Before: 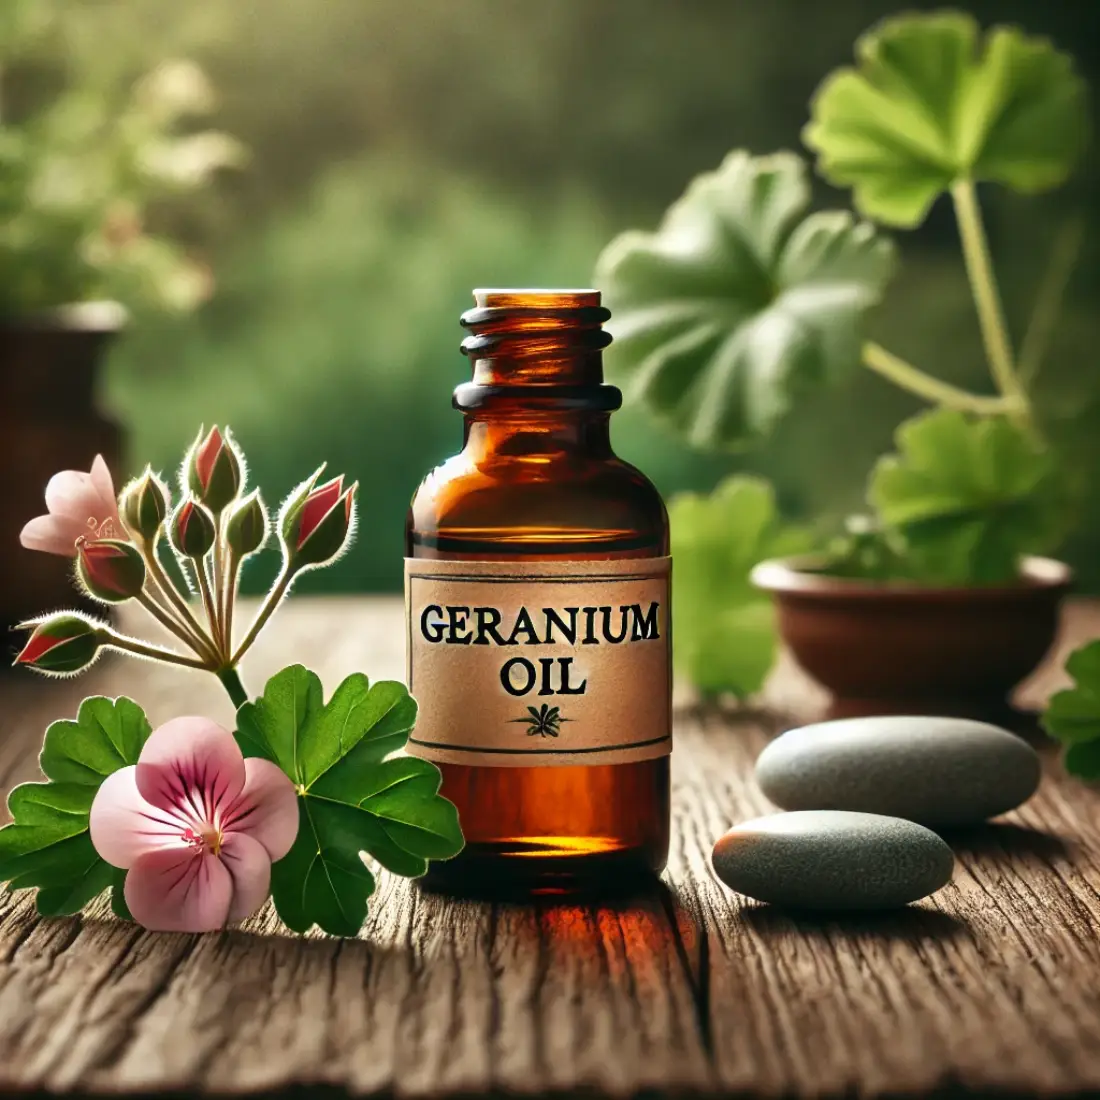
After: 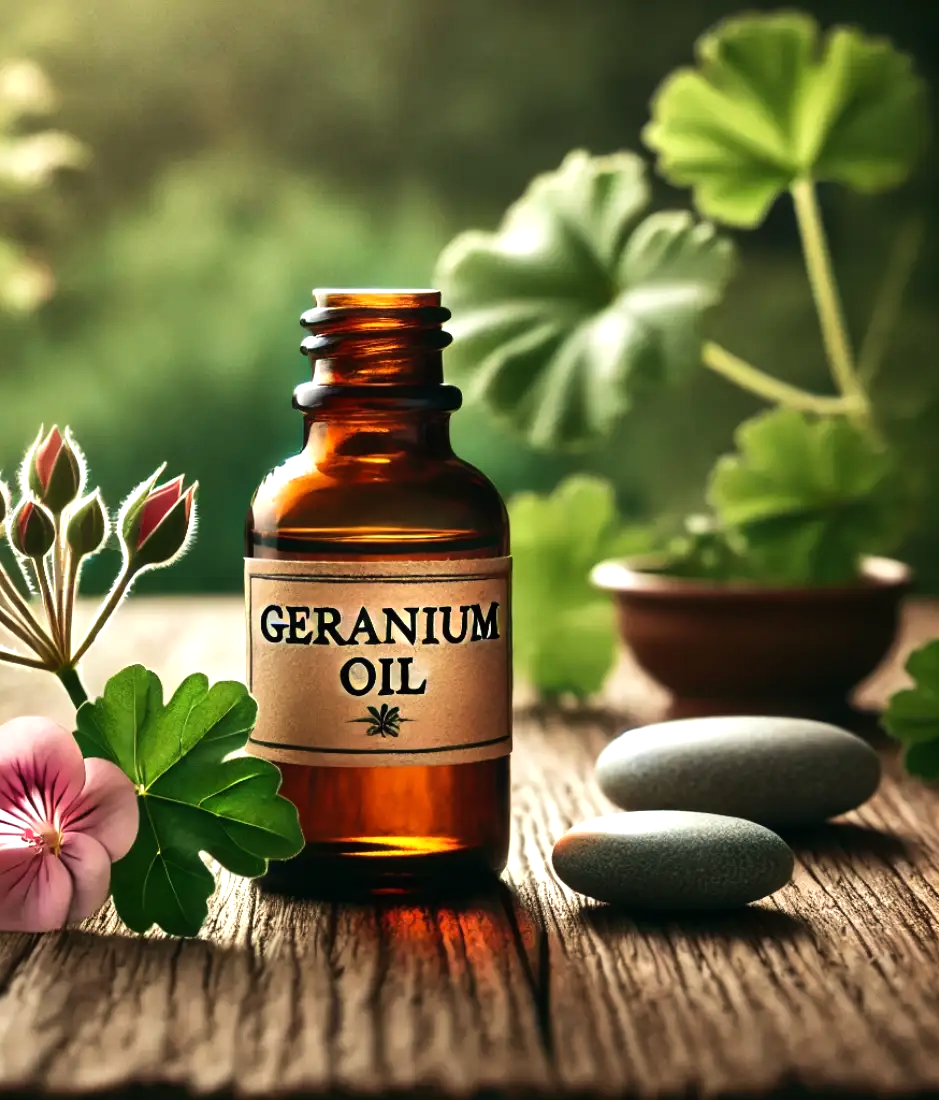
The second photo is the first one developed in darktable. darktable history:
velvia: strength 17%
tone equalizer: -8 EV -0.417 EV, -7 EV -0.389 EV, -6 EV -0.333 EV, -5 EV -0.222 EV, -3 EV 0.222 EV, -2 EV 0.333 EV, -1 EV 0.389 EV, +0 EV 0.417 EV, edges refinement/feathering 500, mask exposure compensation -1.57 EV, preserve details no
crop and rotate: left 14.584%
